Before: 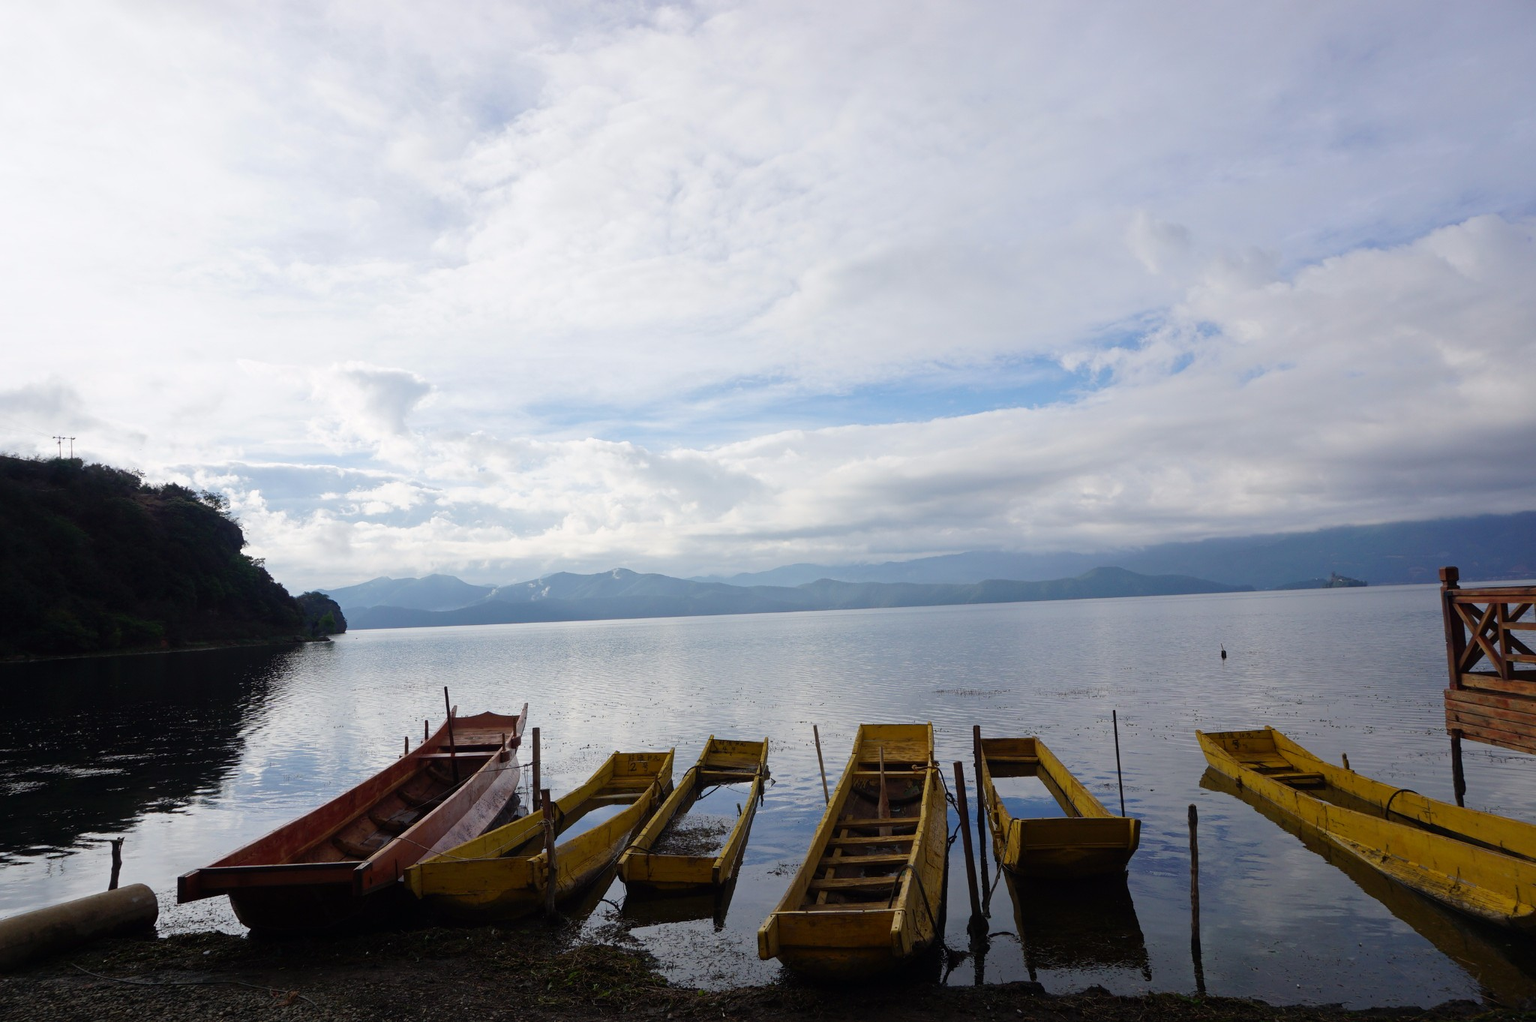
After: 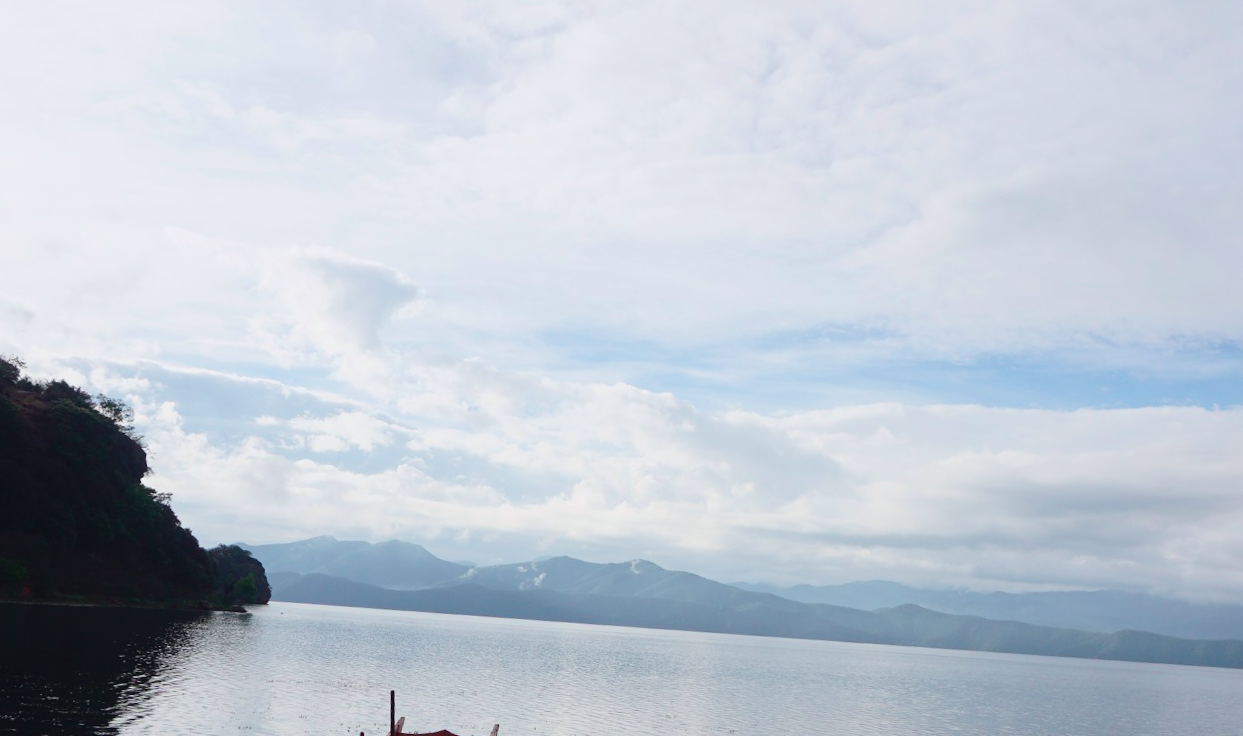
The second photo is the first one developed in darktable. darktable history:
tone curve: curves: ch0 [(0, 0.025) (0.15, 0.143) (0.452, 0.486) (0.751, 0.788) (1, 0.961)]; ch1 [(0, 0) (0.416, 0.4) (0.476, 0.469) (0.497, 0.494) (0.546, 0.571) (0.566, 0.607) (0.62, 0.657) (1, 1)]; ch2 [(0, 0) (0.386, 0.397) (0.505, 0.498) (0.547, 0.546) (0.579, 0.58) (1, 1)], color space Lab, independent channels, preserve colors none
crop and rotate: angle -6.43°, left 2.049%, top 6.888%, right 27.401%, bottom 30.305%
